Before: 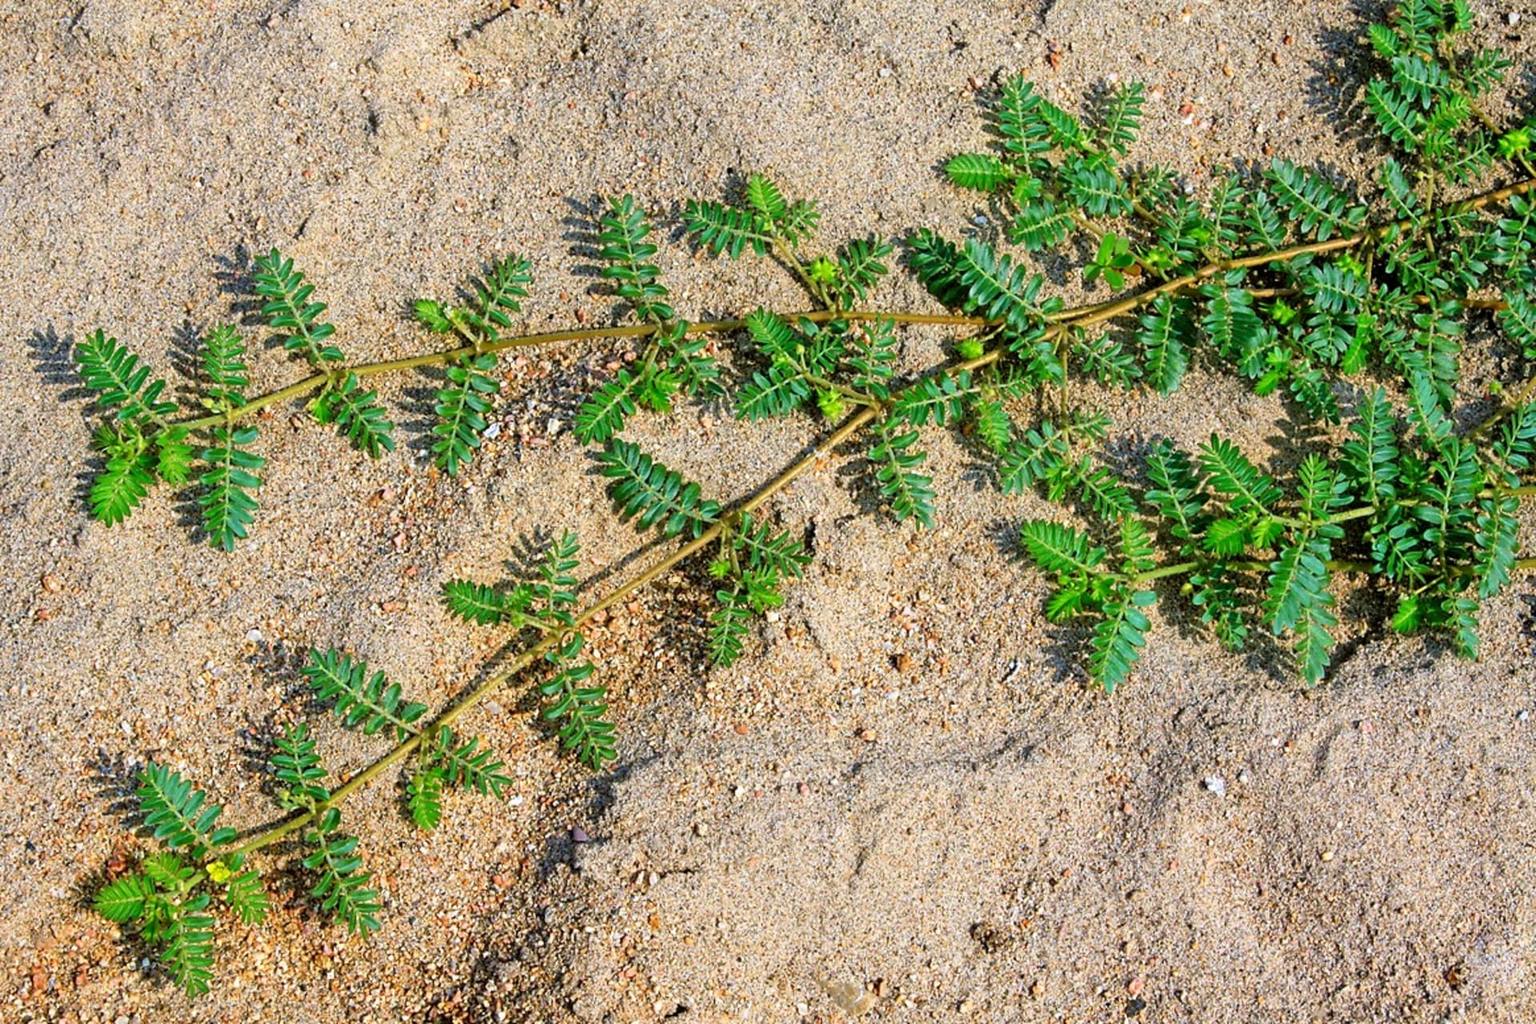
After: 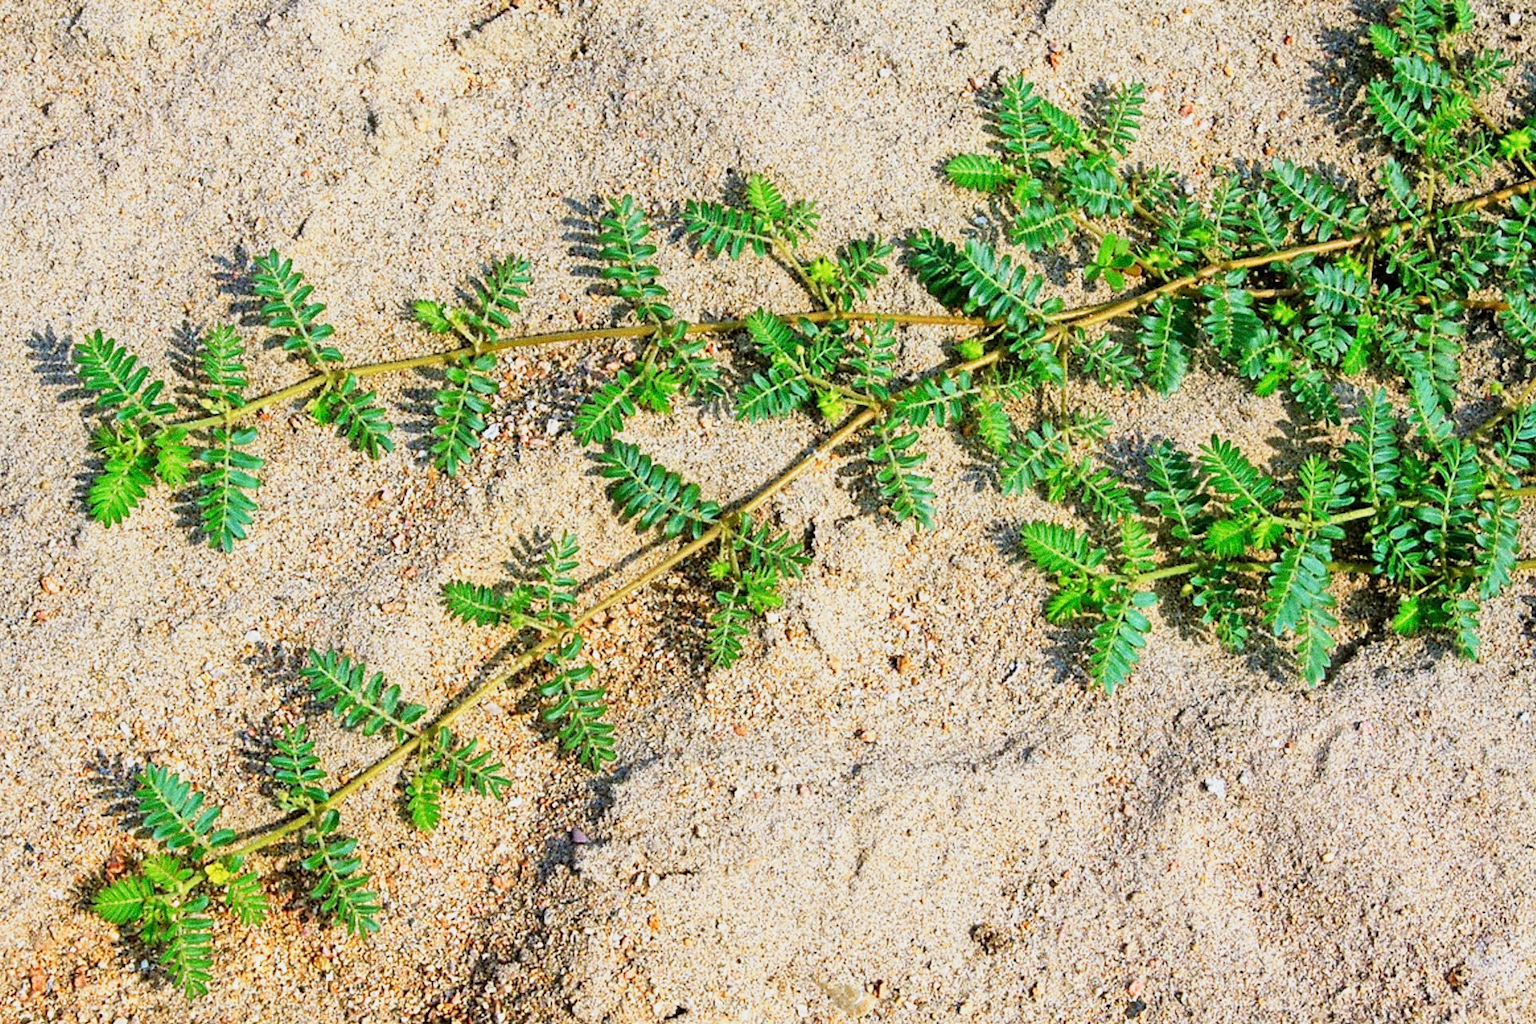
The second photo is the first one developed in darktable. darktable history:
crop and rotate: left 0.126%
grain: coarseness 11.82 ISO, strength 36.67%, mid-tones bias 74.17%
base curve: curves: ch0 [(0, 0) (0.088, 0.125) (0.176, 0.251) (0.354, 0.501) (0.613, 0.749) (1, 0.877)], preserve colors none
